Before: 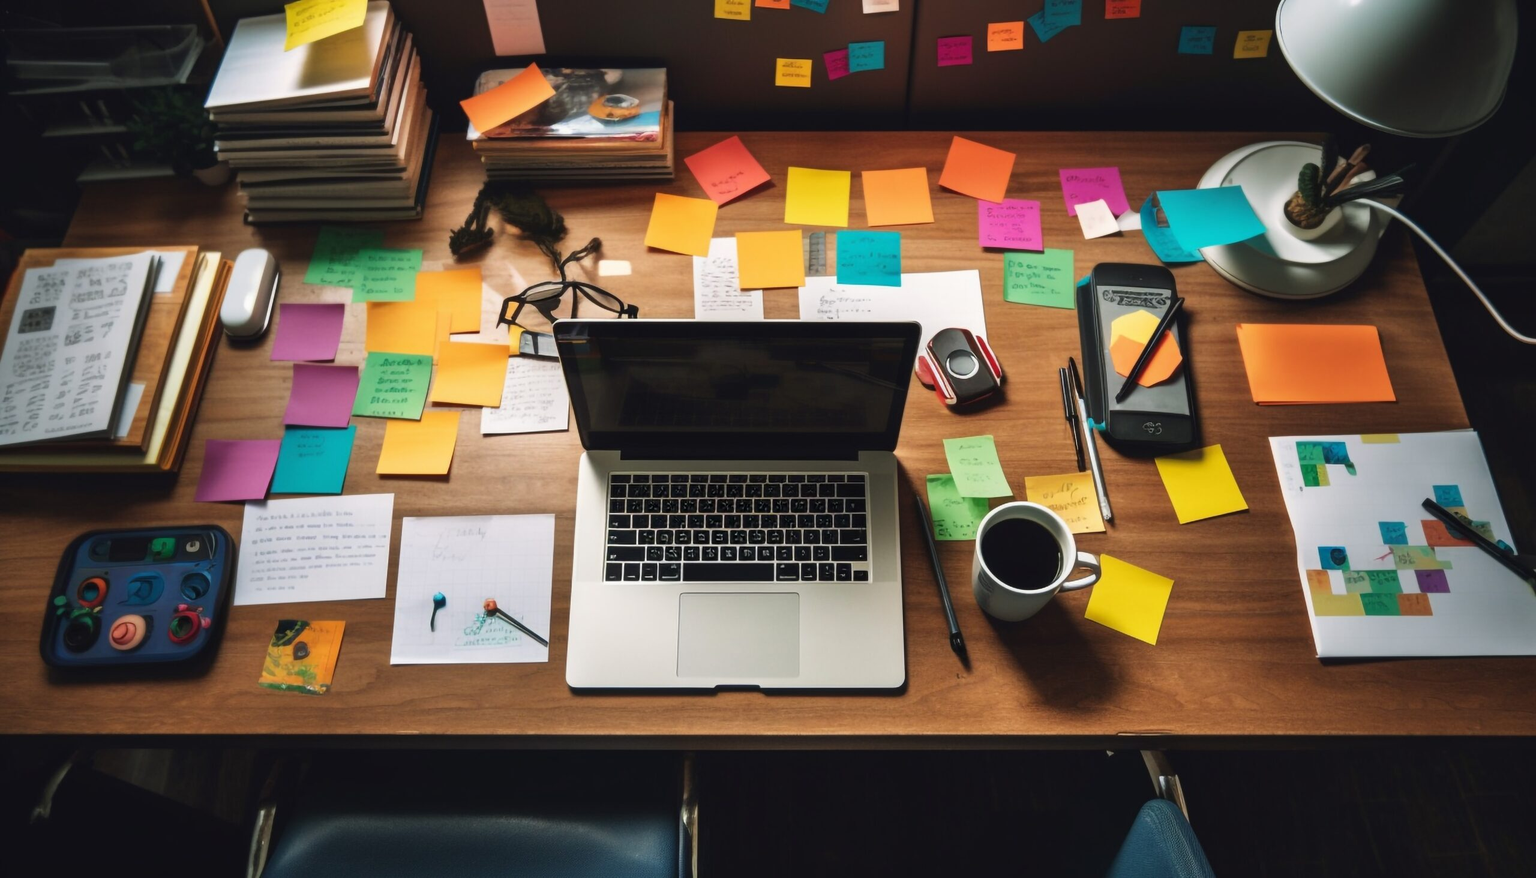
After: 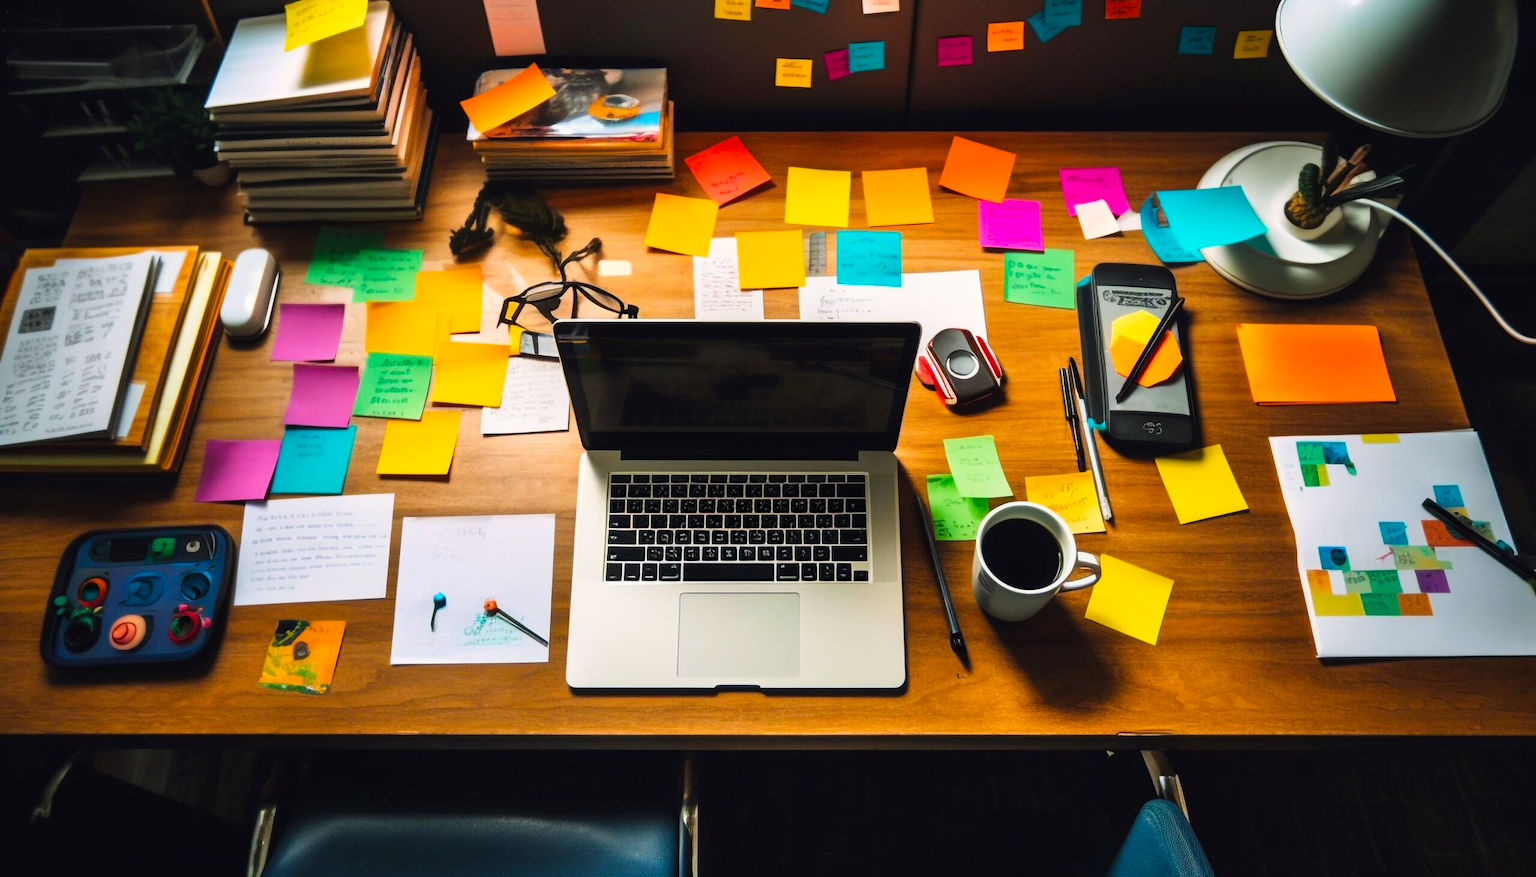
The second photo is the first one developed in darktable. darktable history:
color balance rgb: linear chroma grading › global chroma 15%, perceptual saturation grading › global saturation 30%
tone curve: curves: ch0 [(0, 0) (0.004, 0.001) (0.133, 0.112) (0.325, 0.362) (0.832, 0.893) (1, 1)], color space Lab, linked channels, preserve colors none
